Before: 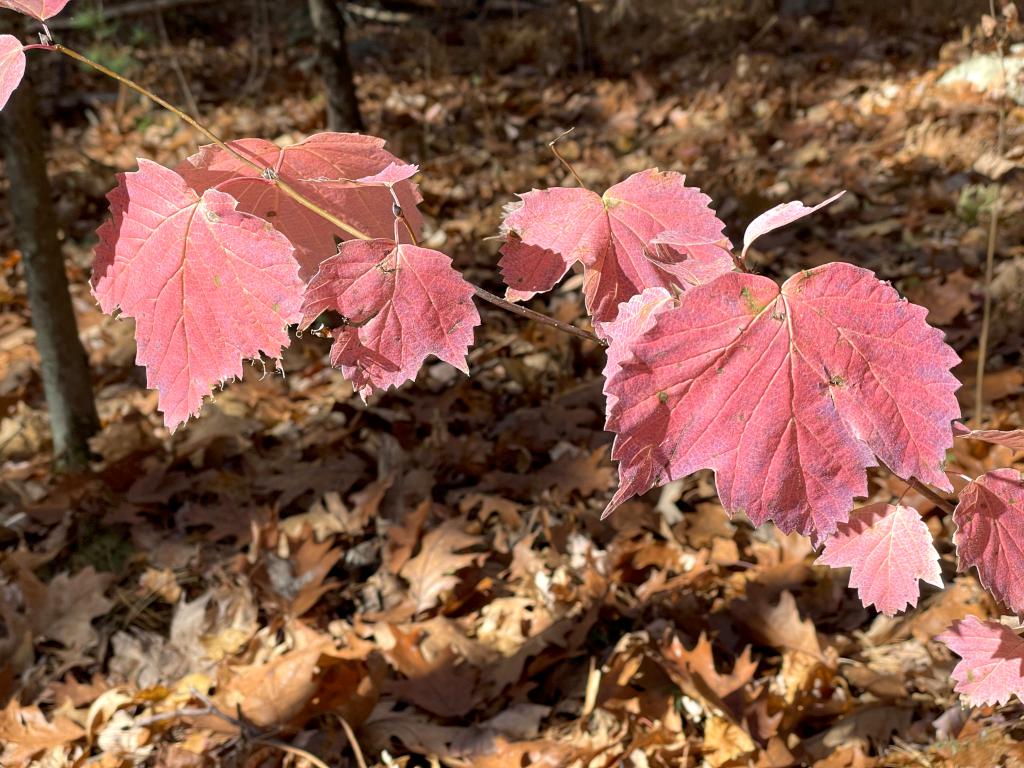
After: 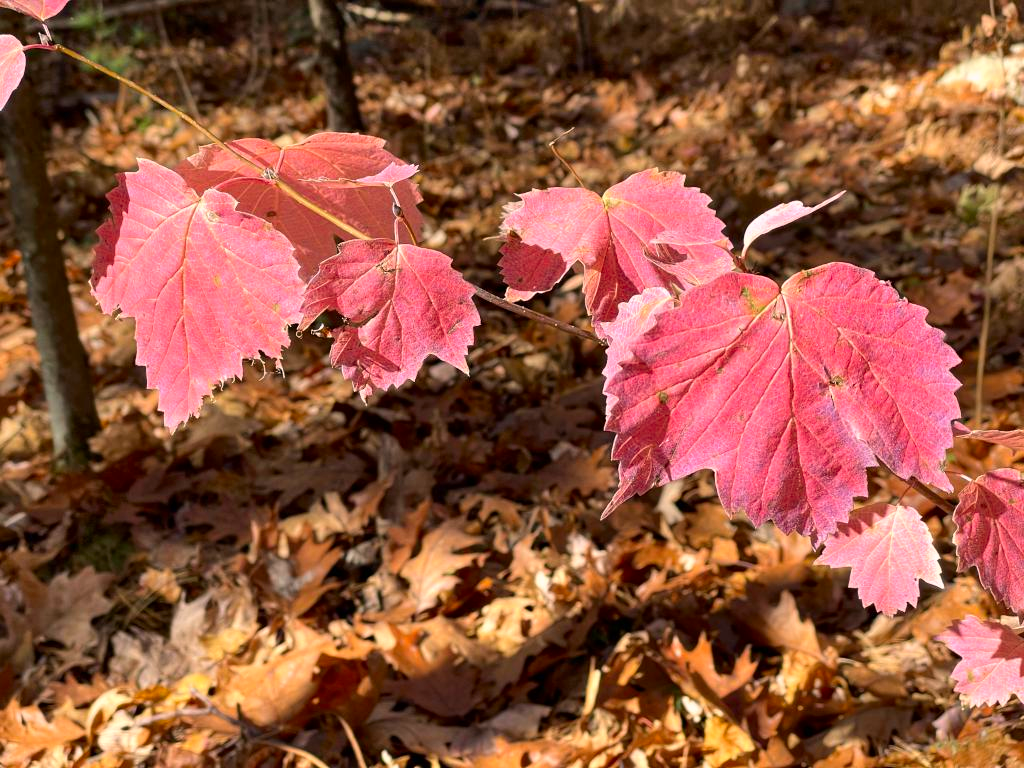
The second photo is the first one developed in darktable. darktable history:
contrast brightness saturation: contrast 0.091, saturation 0.282
shadows and highlights: shadows 53.2, soften with gaussian
color correction: highlights a* 7.1, highlights b* 3.93
